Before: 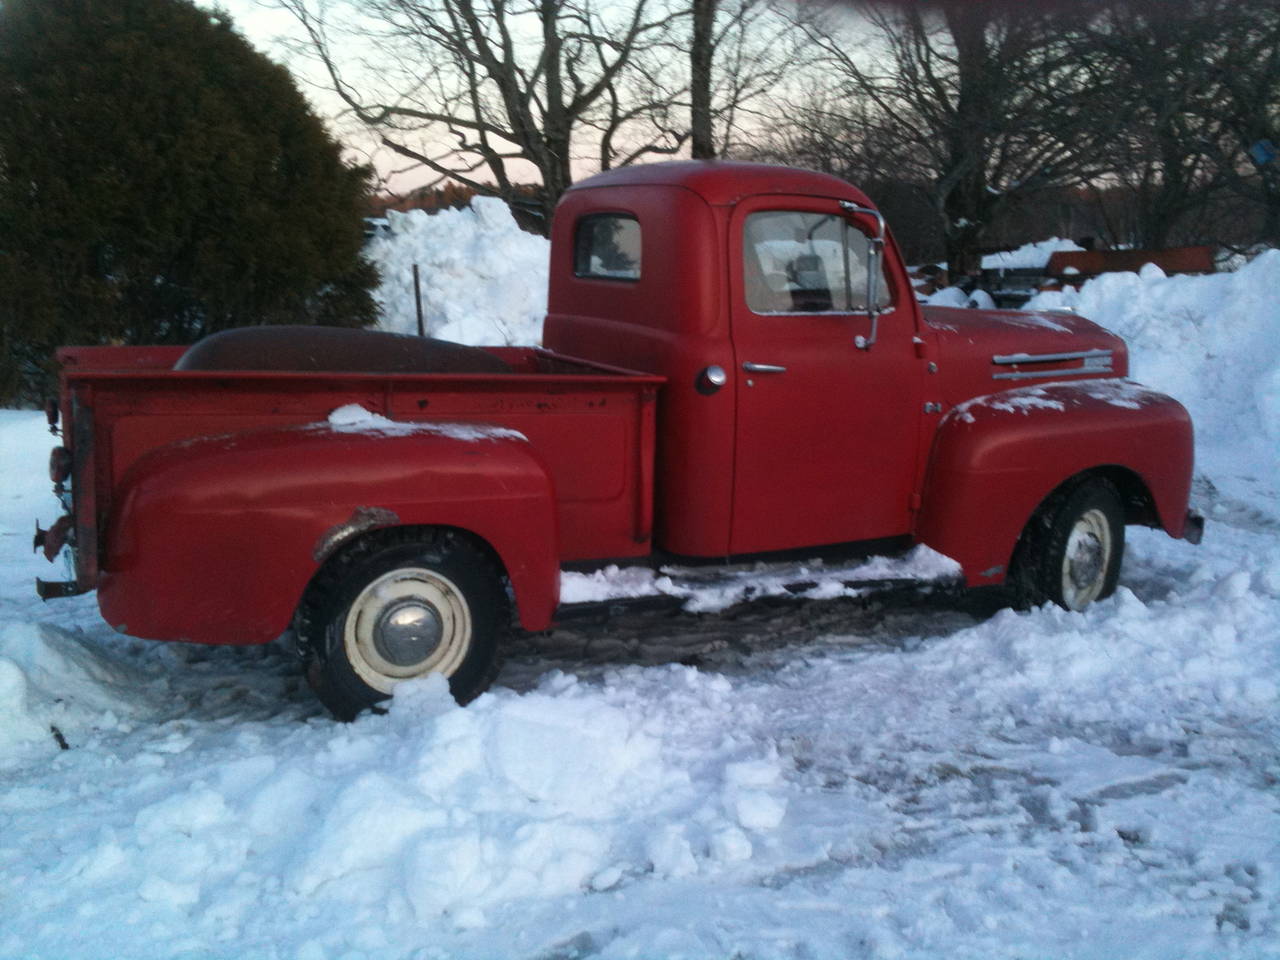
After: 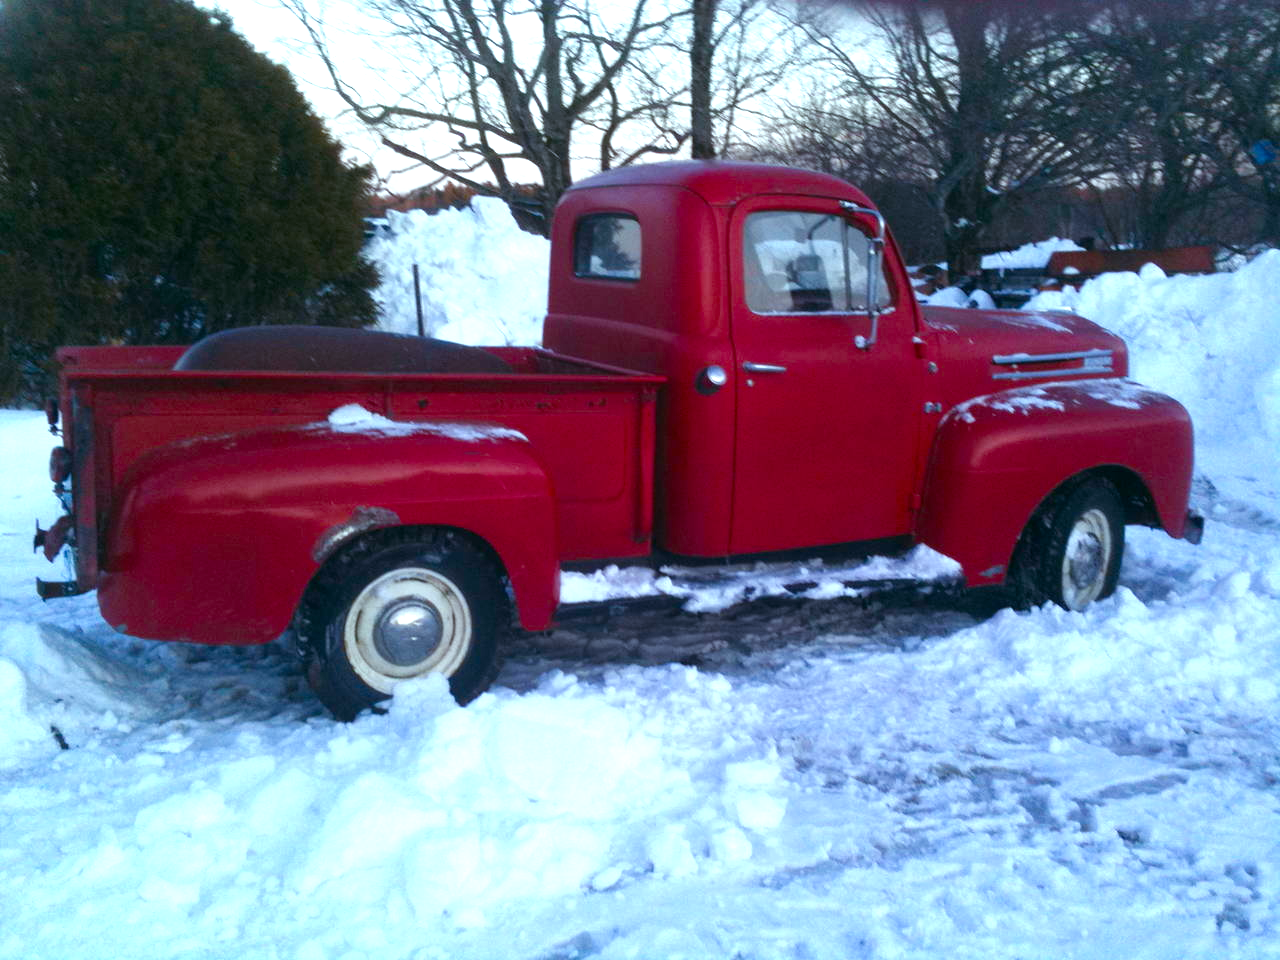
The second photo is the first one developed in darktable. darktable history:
color balance: mode lift, gamma, gain (sRGB), lift [0.997, 0.979, 1.021, 1.011], gamma [1, 1.084, 0.916, 0.998], gain [1, 0.87, 1.13, 1.101], contrast 4.55%, contrast fulcrum 38.24%, output saturation 104.09%
white balance: red 1.066, blue 1.119
color balance rgb: perceptual saturation grading › global saturation 20%, perceptual saturation grading › highlights -50%, perceptual saturation grading › shadows 30%, perceptual brilliance grading › global brilliance 10%, perceptual brilliance grading › shadows 15%
